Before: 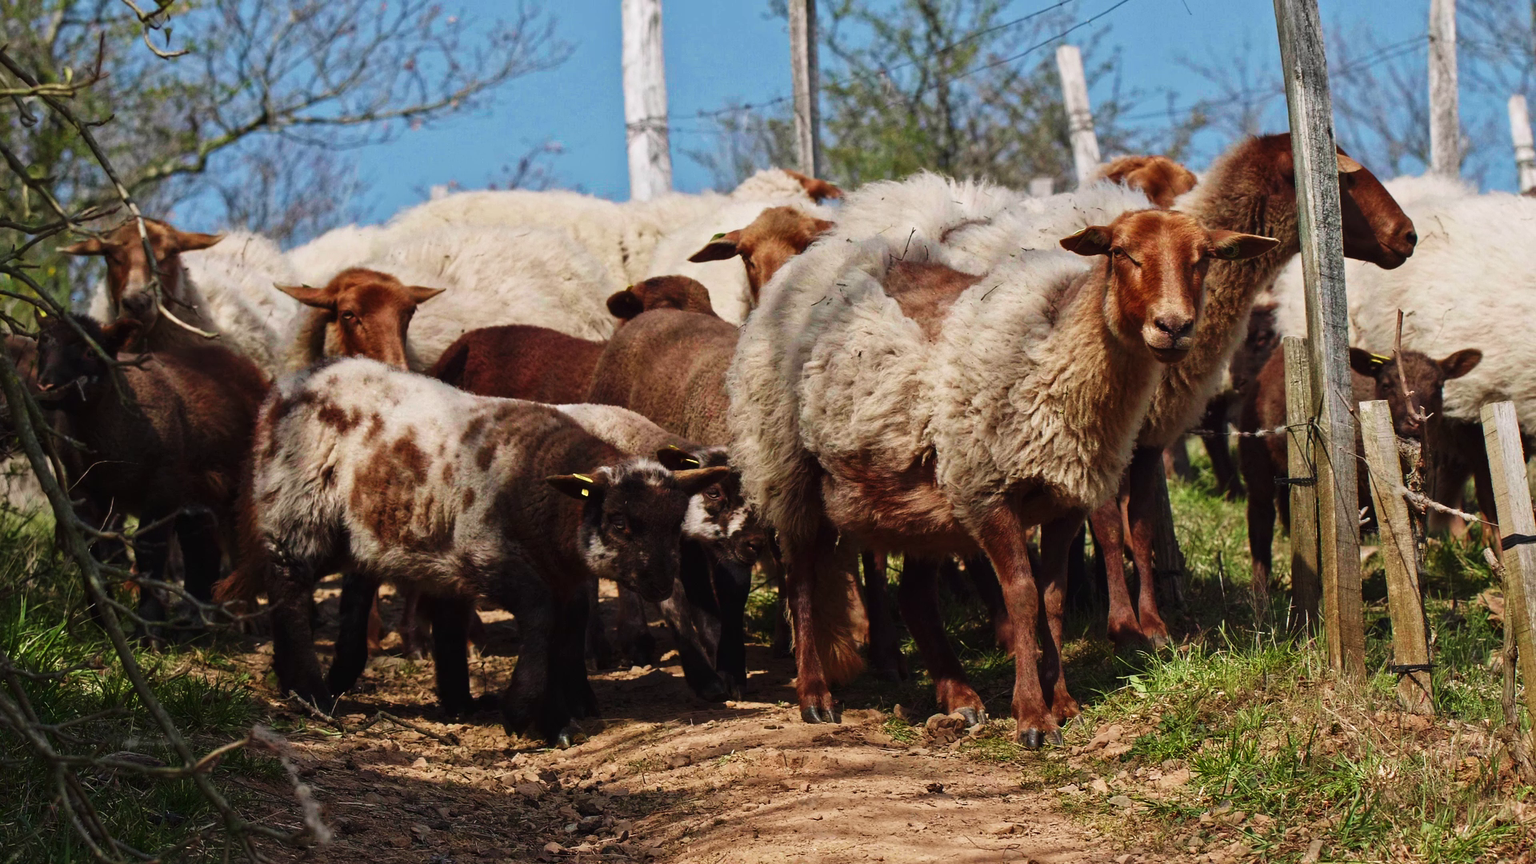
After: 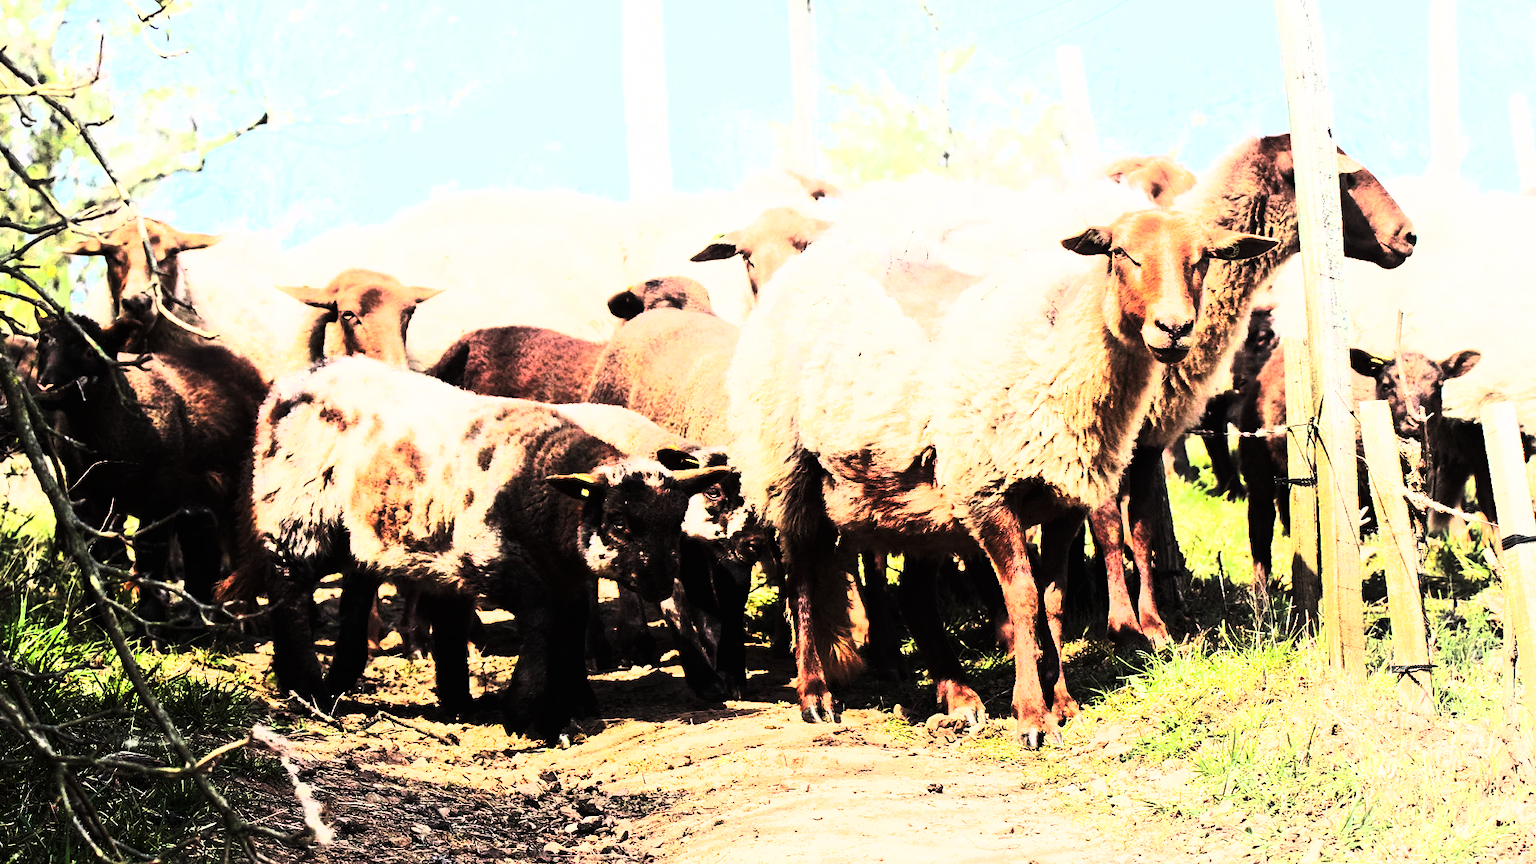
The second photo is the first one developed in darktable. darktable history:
exposure: black level correction 0, exposure 1.968 EV, compensate exposure bias true, compensate highlight preservation false
shadows and highlights: shadows -41.26, highlights 62.75, soften with gaussian
tone curve: curves: ch0 [(0, 0) (0.003, 0) (0.011, 0.001) (0.025, 0.003) (0.044, 0.003) (0.069, 0.006) (0.1, 0.009) (0.136, 0.014) (0.177, 0.029) (0.224, 0.061) (0.277, 0.127) (0.335, 0.218) (0.399, 0.38) (0.468, 0.588) (0.543, 0.809) (0.623, 0.947) (0.709, 0.987) (0.801, 0.99) (0.898, 0.99) (1, 1)], color space Lab, linked channels, preserve colors none
